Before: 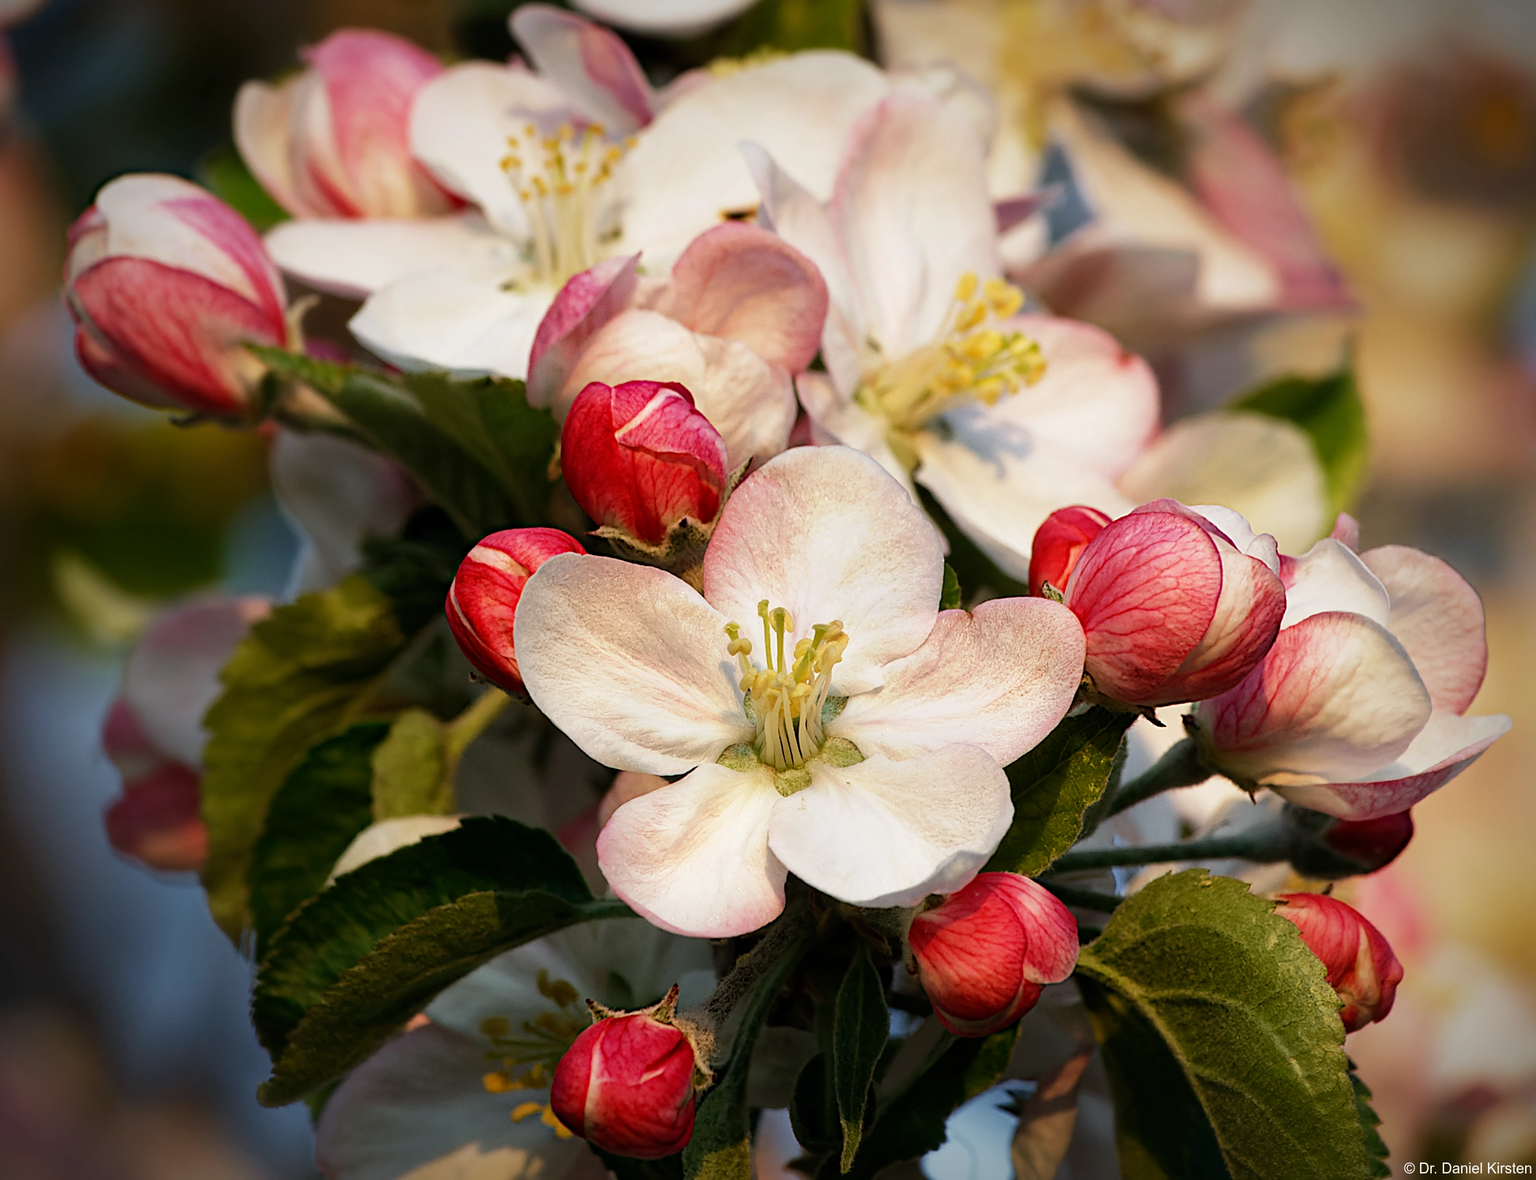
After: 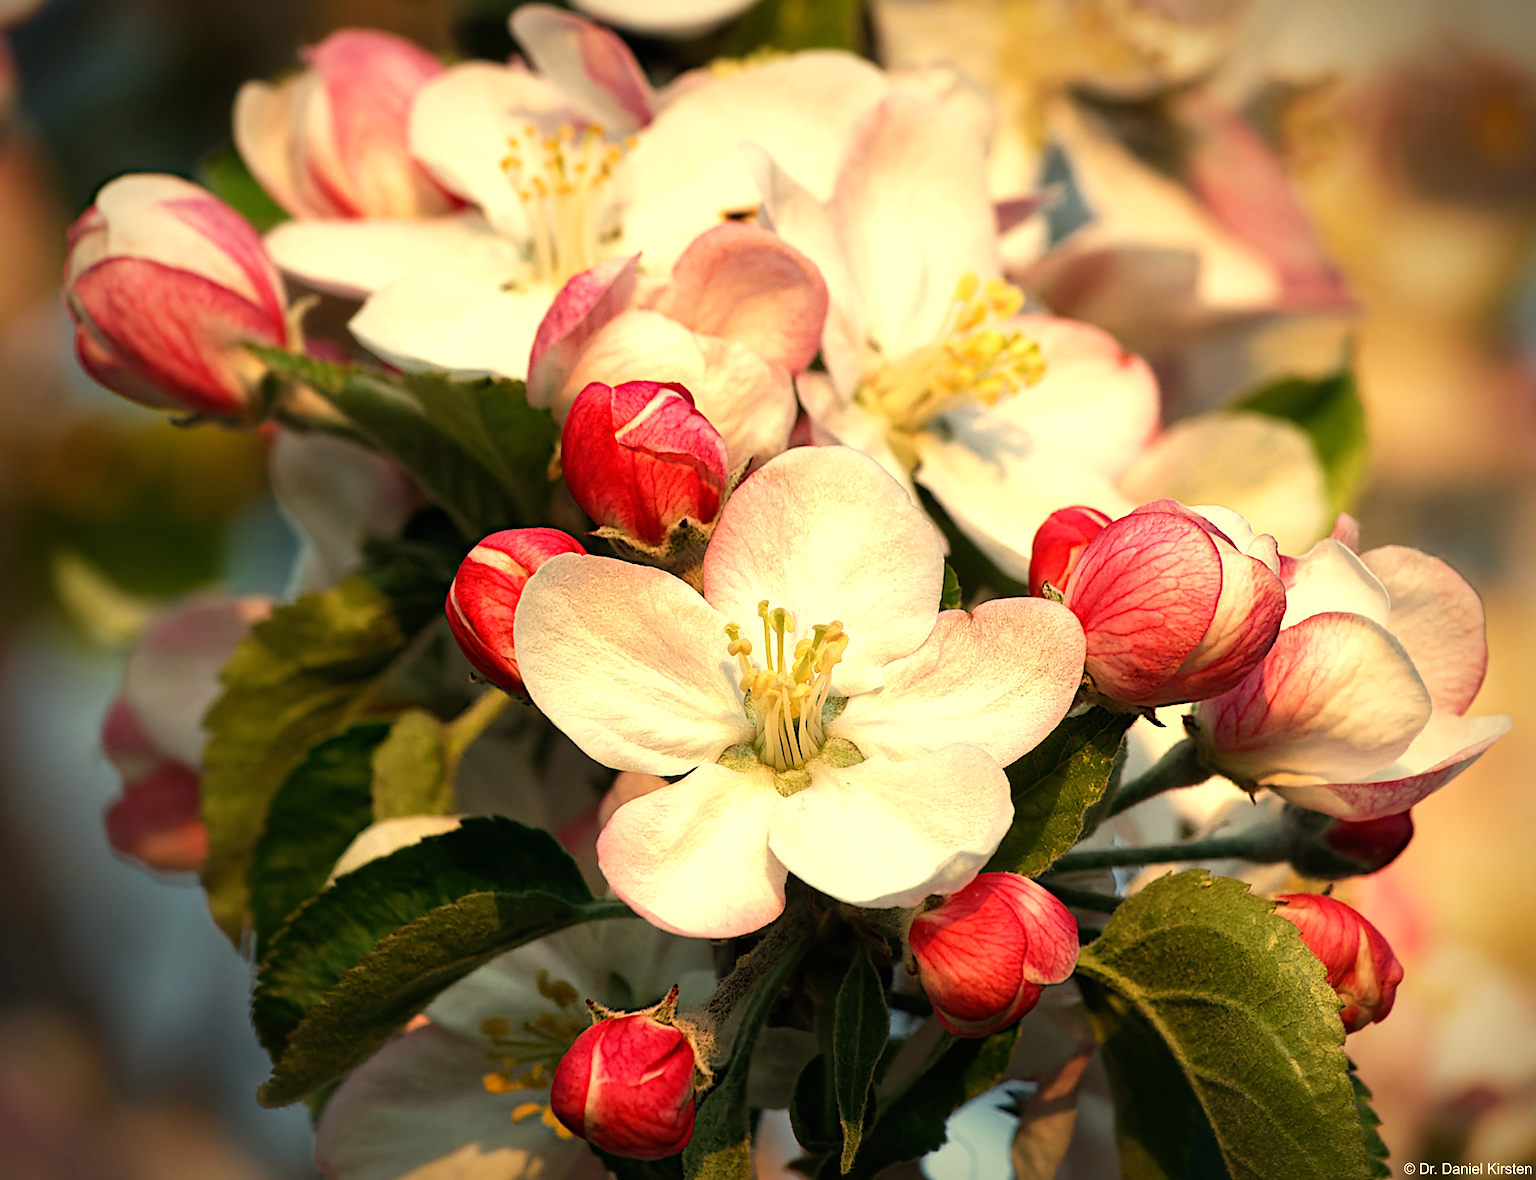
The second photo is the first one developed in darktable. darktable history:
white balance: red 1.08, blue 0.791
exposure: black level correction 0, exposure 0.5 EV, compensate exposure bias true, compensate highlight preservation false
